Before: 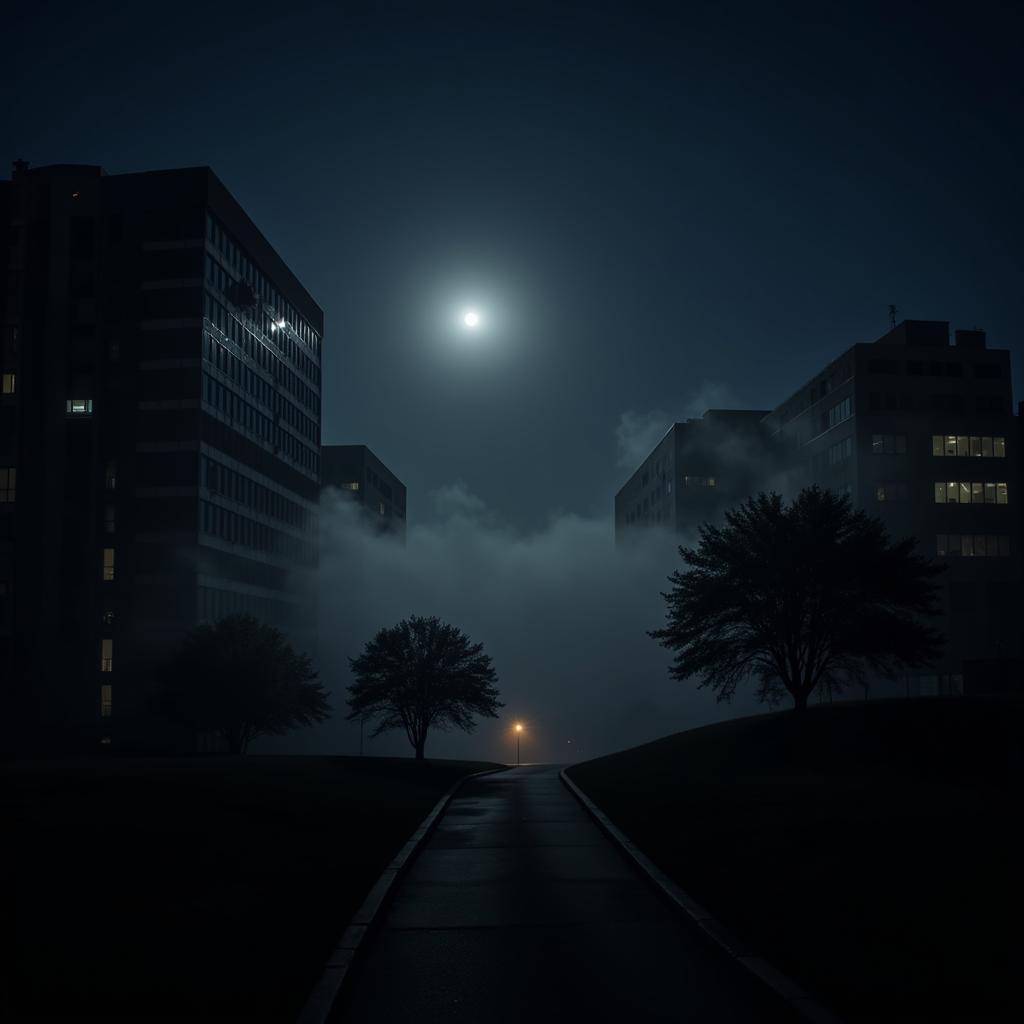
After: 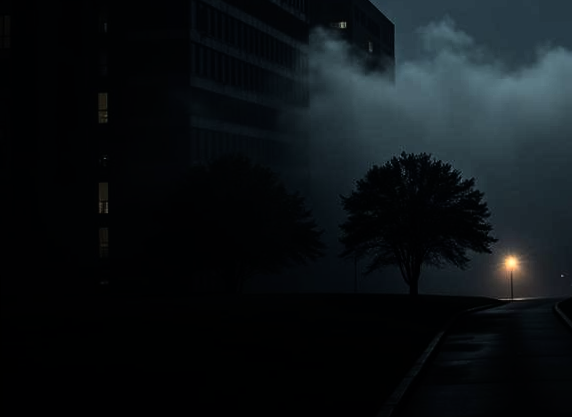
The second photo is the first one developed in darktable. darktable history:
rotate and perspective: rotation -1.32°, lens shift (horizontal) -0.031, crop left 0.015, crop right 0.985, crop top 0.047, crop bottom 0.982
crop: top 44.483%, right 43.593%, bottom 12.892%
rgb curve: curves: ch0 [(0, 0) (0.21, 0.15) (0.24, 0.21) (0.5, 0.75) (0.75, 0.96) (0.89, 0.99) (1, 1)]; ch1 [(0, 0.02) (0.21, 0.13) (0.25, 0.2) (0.5, 0.67) (0.75, 0.9) (0.89, 0.97) (1, 1)]; ch2 [(0, 0.02) (0.21, 0.13) (0.25, 0.2) (0.5, 0.67) (0.75, 0.9) (0.89, 0.97) (1, 1)], compensate middle gray true
